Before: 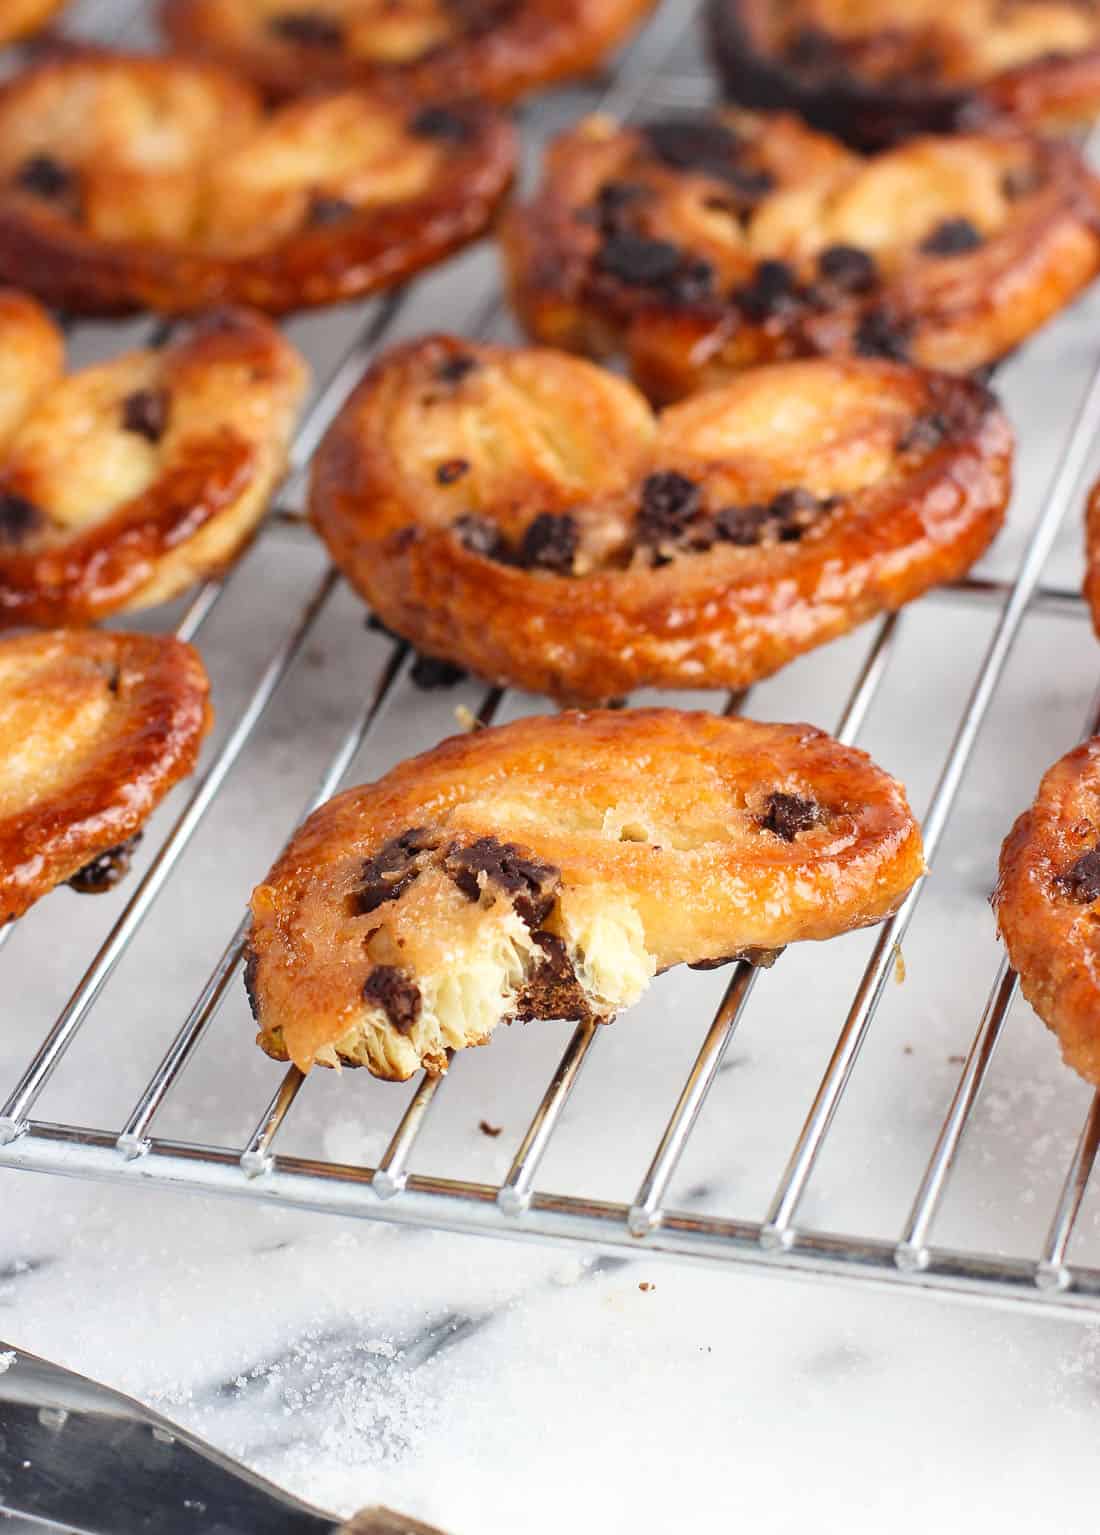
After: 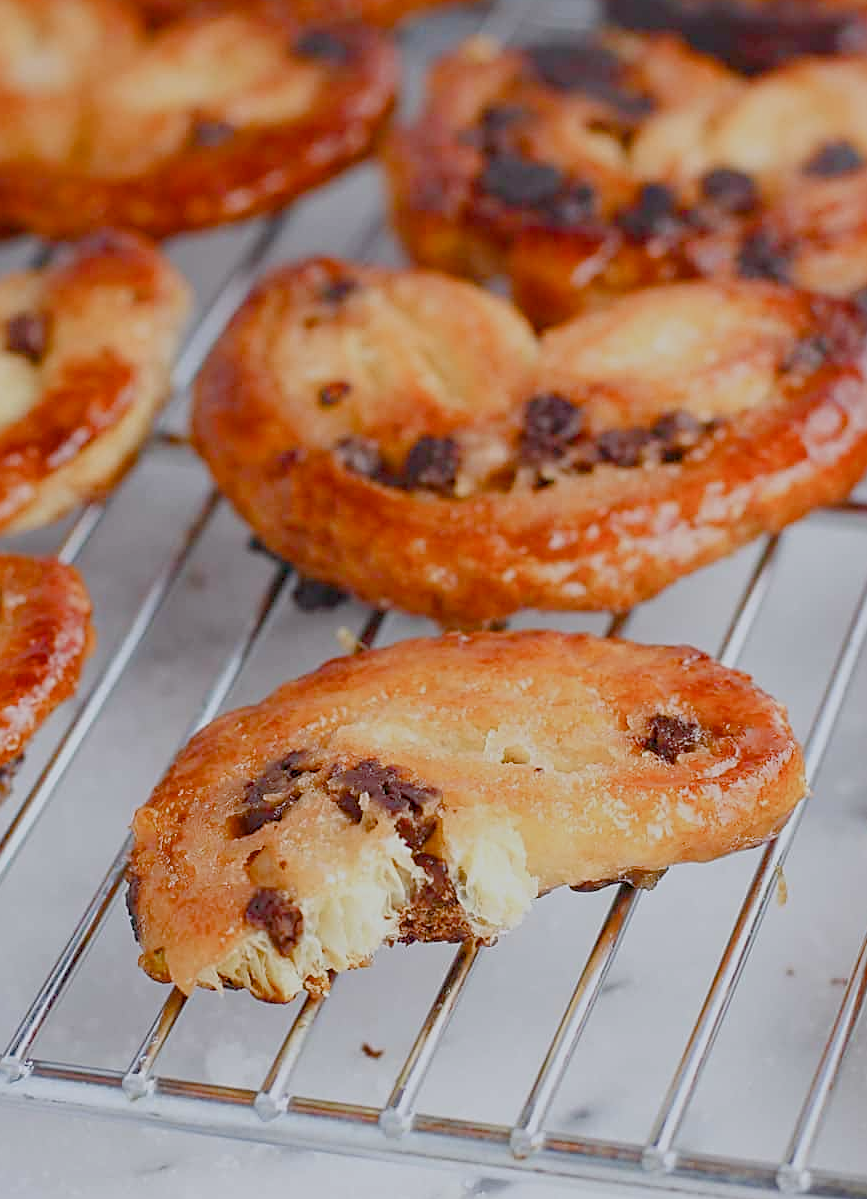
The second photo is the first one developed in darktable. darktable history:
sharpen: on, module defaults
crop and rotate: left 10.77%, top 5.1%, right 10.41%, bottom 16.76%
color balance rgb: shadows lift › chroma 1%, shadows lift › hue 113°, highlights gain › chroma 0.2%, highlights gain › hue 333°, perceptual saturation grading › global saturation 20%, perceptual saturation grading › highlights -50%, perceptual saturation grading › shadows 25%, contrast -30%
white balance: red 0.967, blue 1.049
